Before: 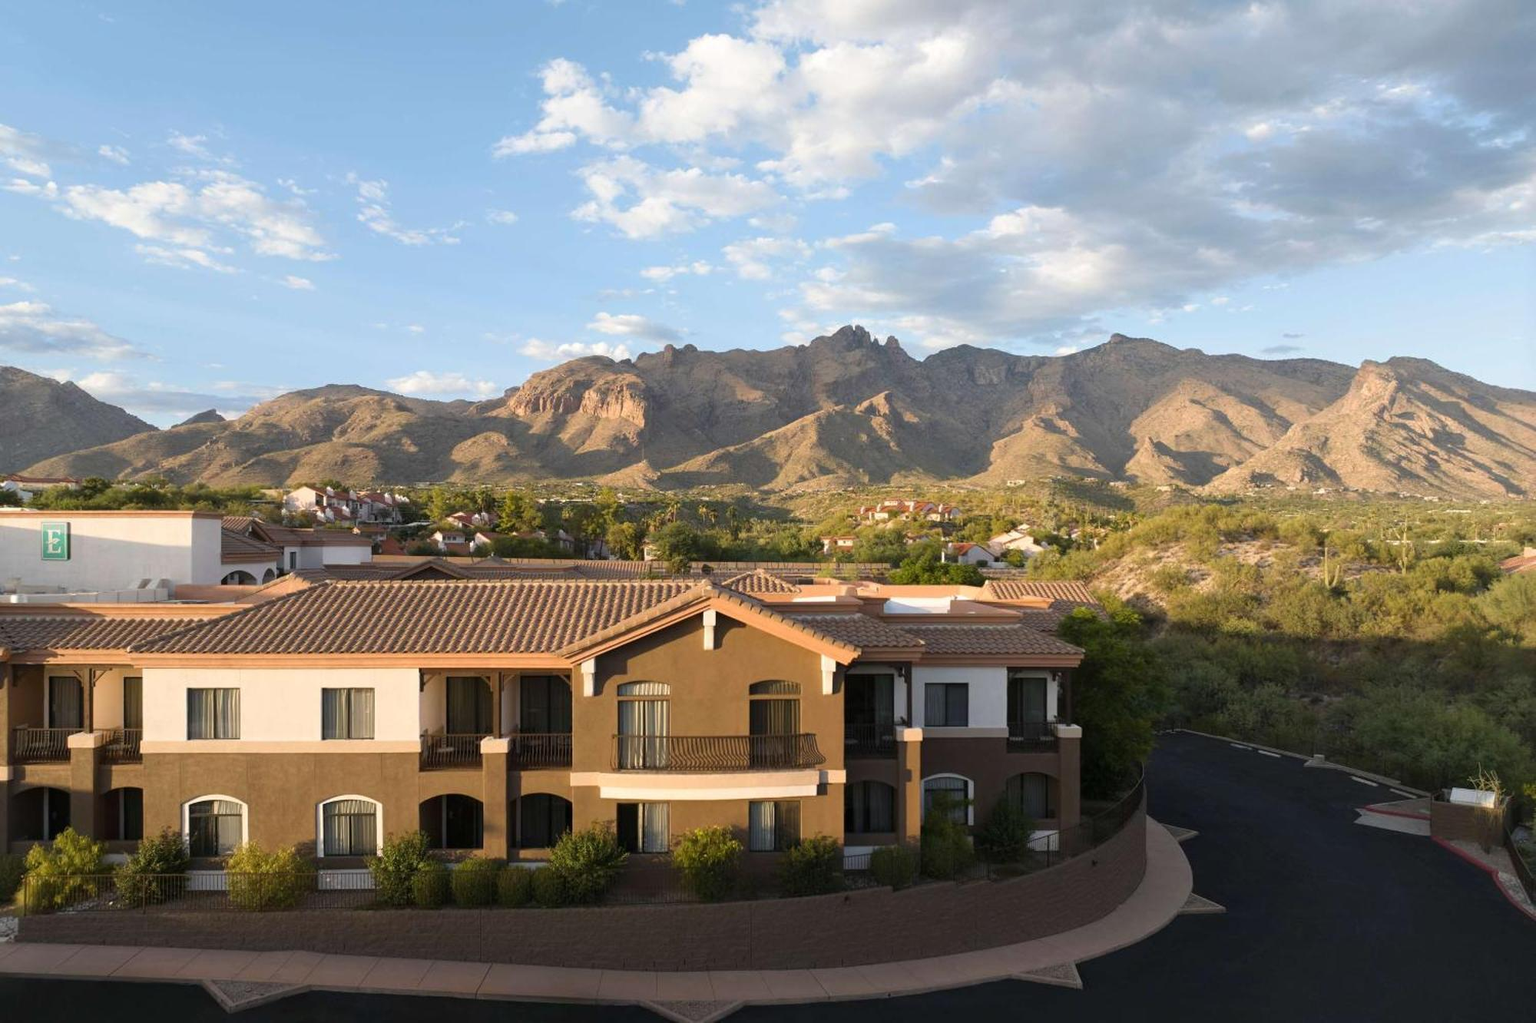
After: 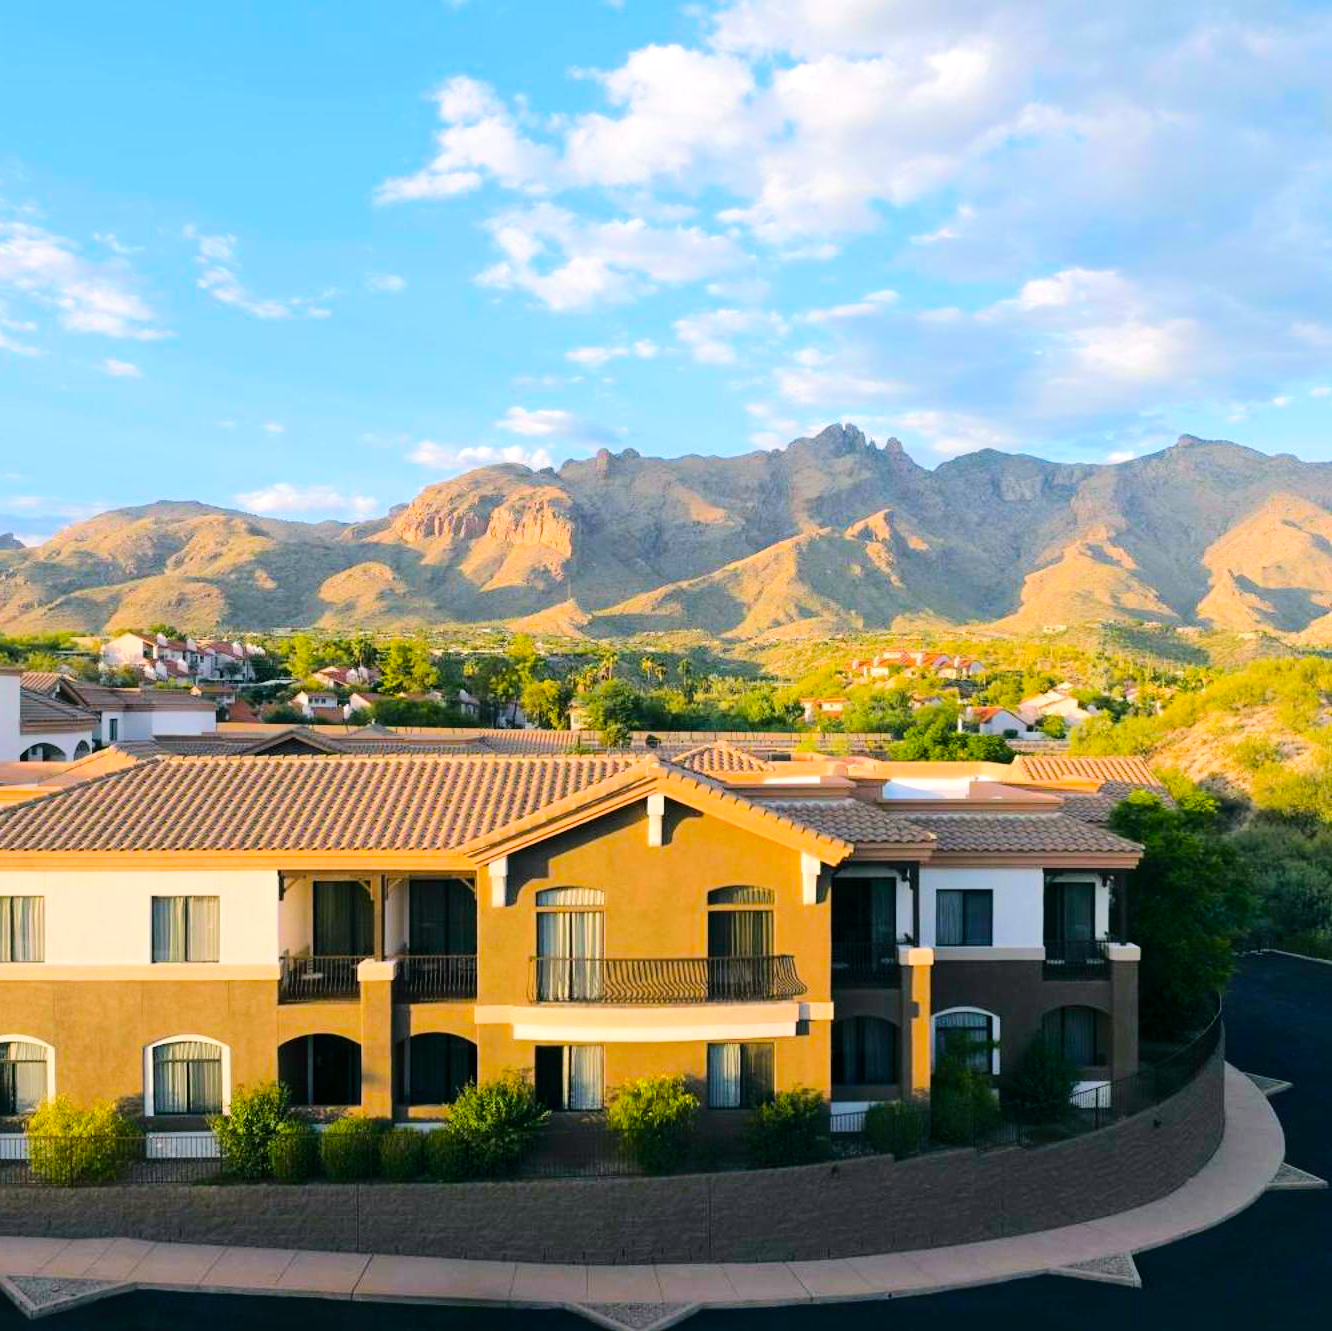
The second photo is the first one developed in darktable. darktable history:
color balance rgb: power › luminance -7.983%, power › chroma 2.269%, power › hue 222.96°, linear chroma grading › global chroma 15.424%, perceptual saturation grading › global saturation 25.421%, global vibrance 19.712%
crop and rotate: left 13.424%, right 19.927%
tone equalizer: -7 EV 0.158 EV, -6 EV 0.577 EV, -5 EV 1.13 EV, -4 EV 1.29 EV, -3 EV 1.12 EV, -2 EV 0.6 EV, -1 EV 0.151 EV, edges refinement/feathering 500, mask exposure compensation -1.57 EV, preserve details no
